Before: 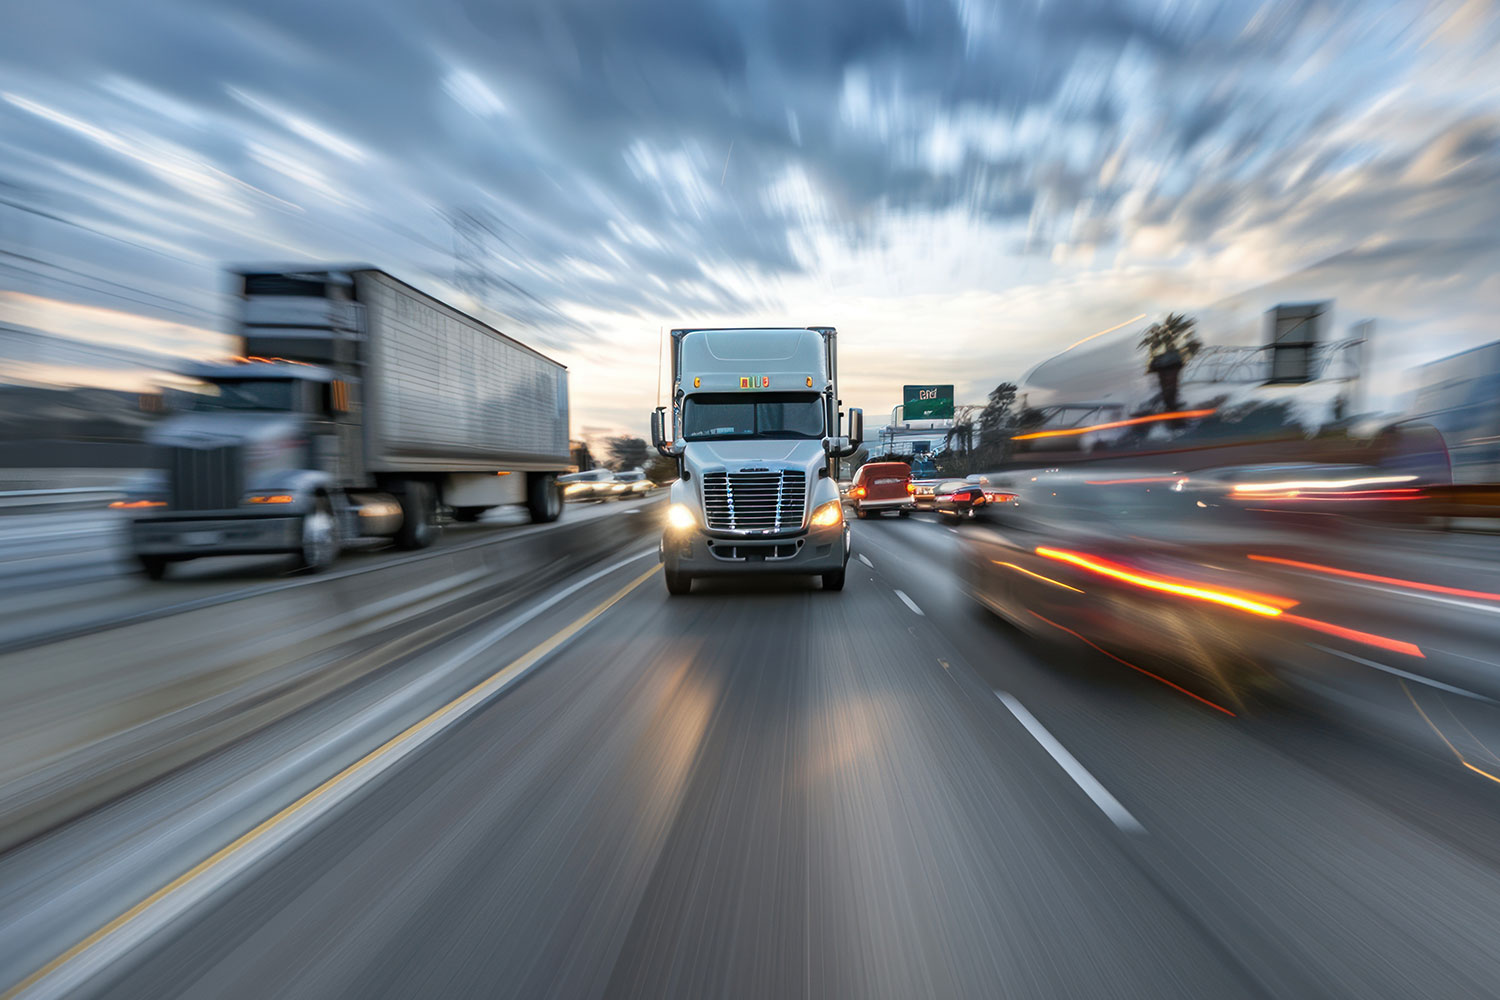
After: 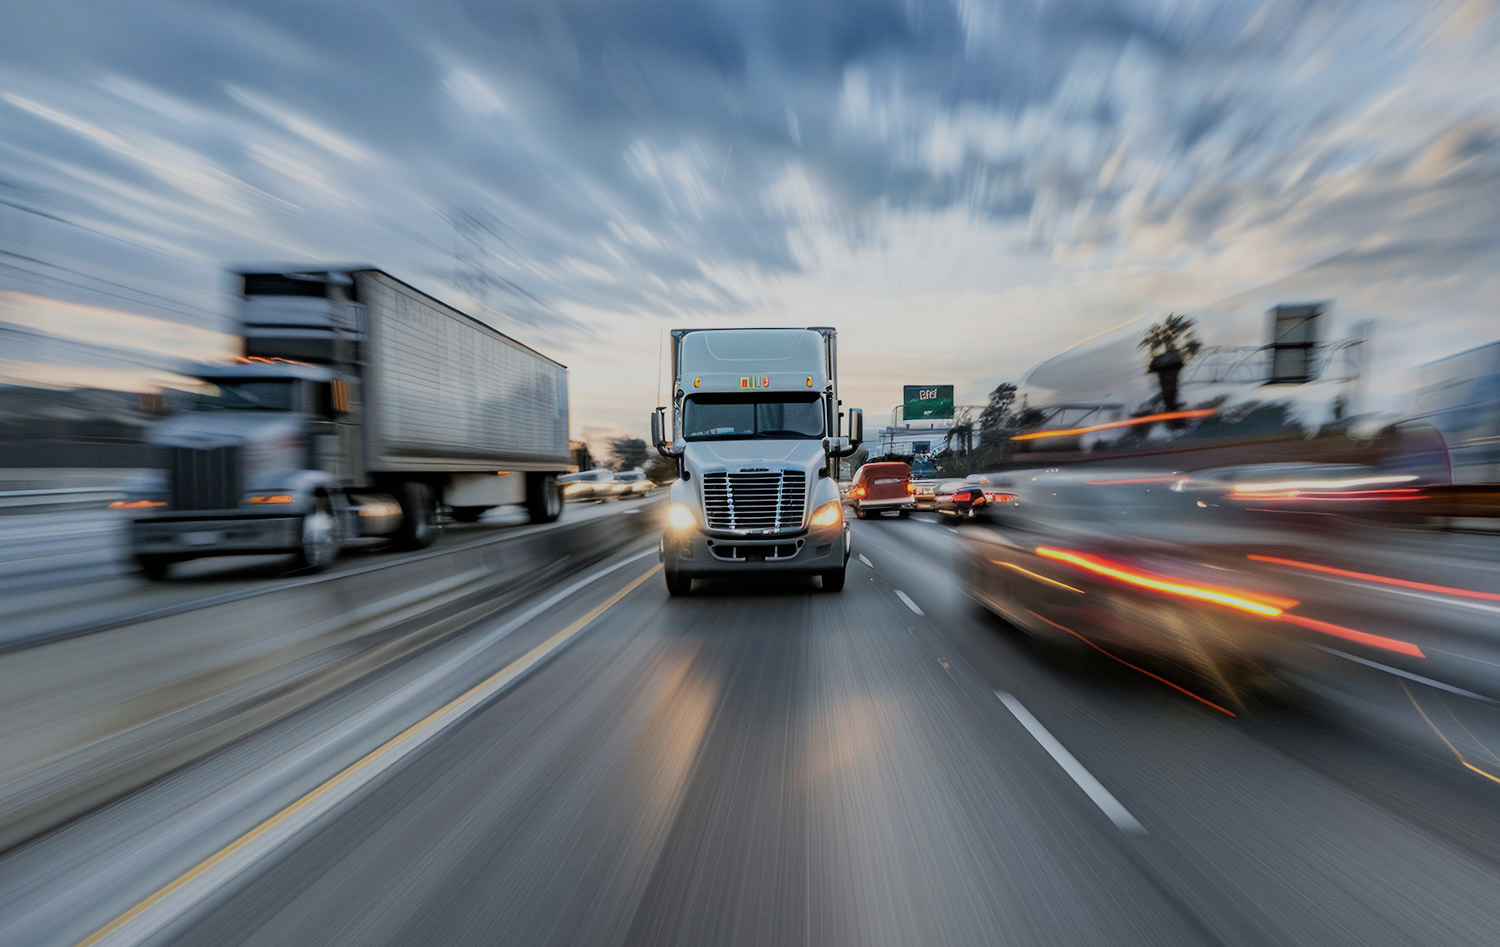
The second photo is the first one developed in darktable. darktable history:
filmic rgb: black relative exposure -7.08 EV, white relative exposure 5.35 EV, hardness 3.02
crop and rotate: top 0.002%, bottom 5.261%
exposure: black level correction 0, exposure 0 EV, compensate highlight preservation false
